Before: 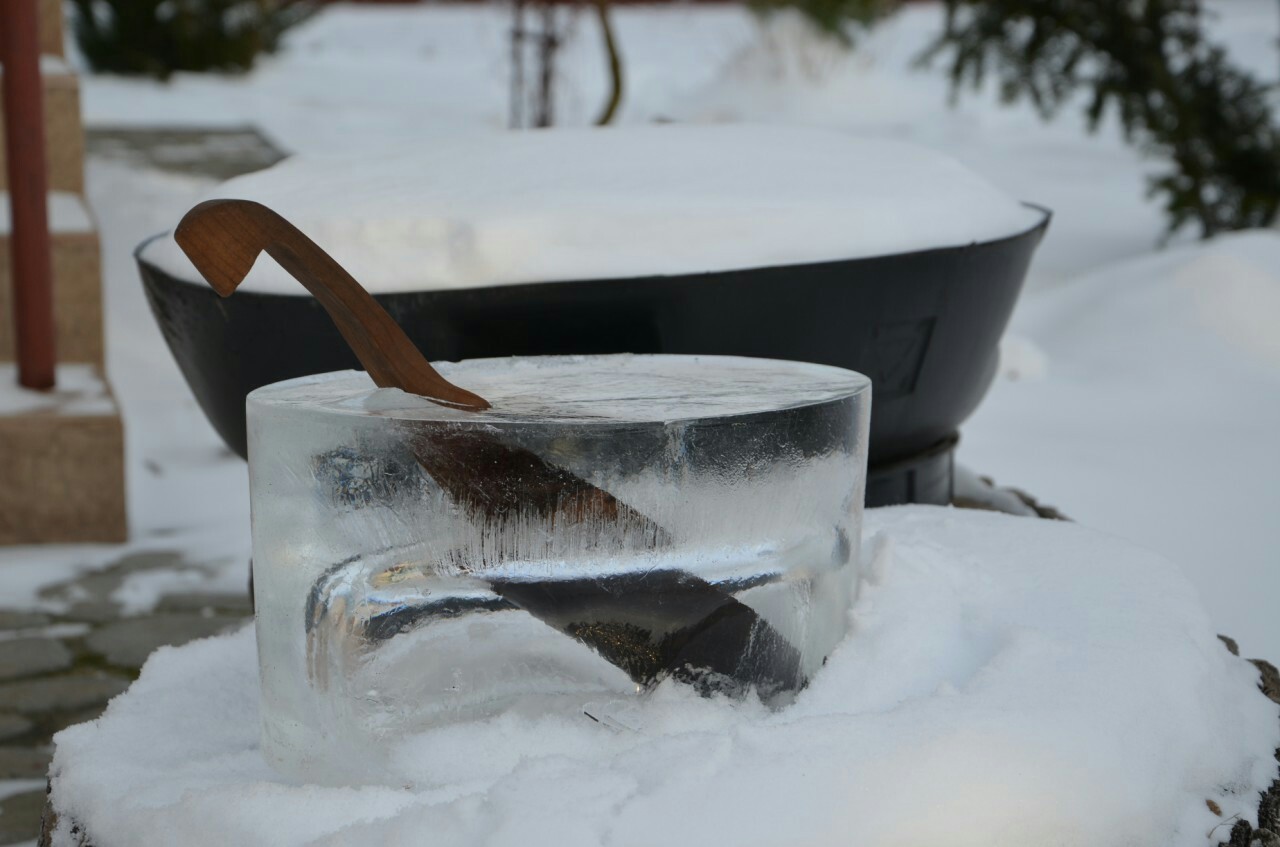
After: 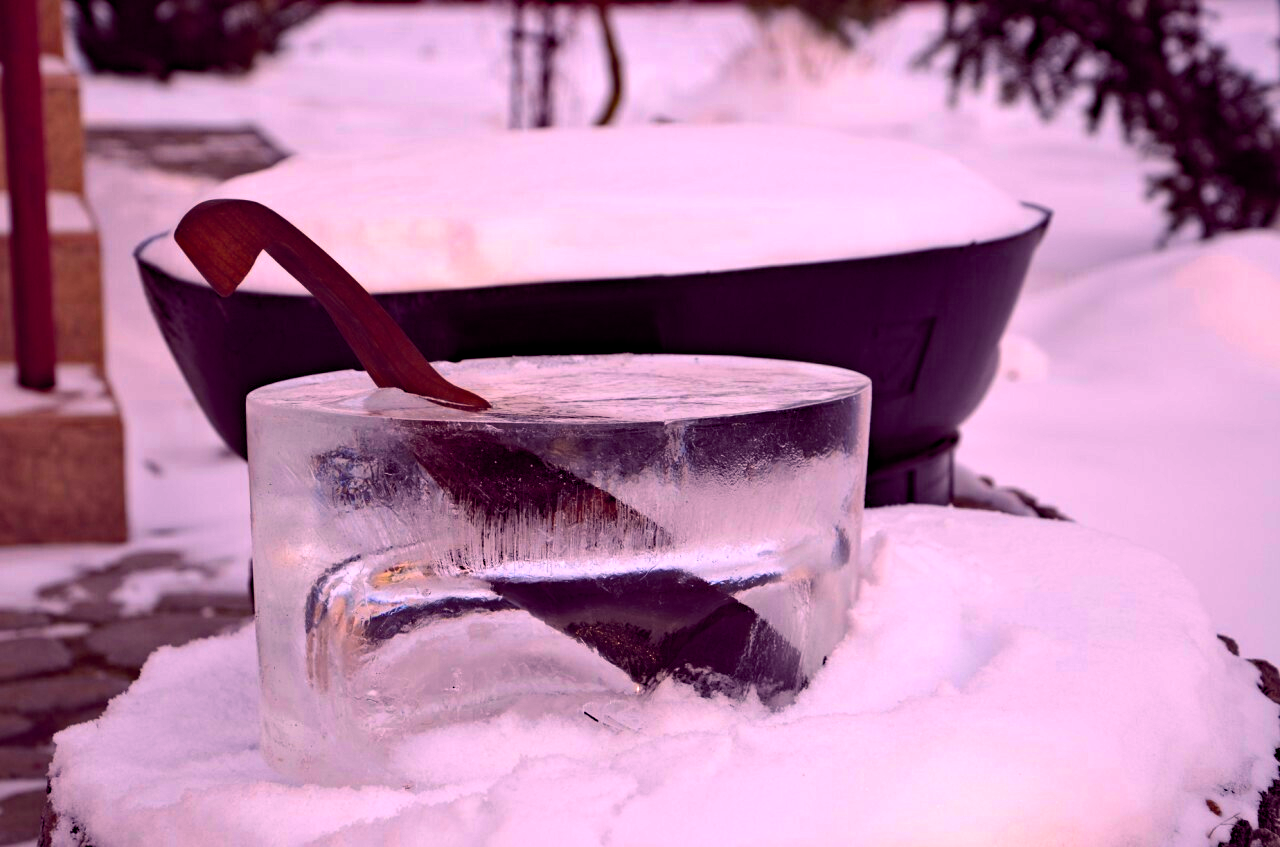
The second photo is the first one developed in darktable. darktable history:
tone equalizer: -8 EV -0.417 EV, -7 EV -0.389 EV, -6 EV -0.333 EV, -5 EV -0.222 EV, -3 EV 0.222 EV, -2 EV 0.333 EV, -1 EV 0.389 EV, +0 EV 0.417 EV, edges refinement/feathering 500, mask exposure compensation -1.57 EV, preserve details no
white balance: red 1.188, blue 1.11
haze removal: strength 0.29, distance 0.25, compatibility mode true, adaptive false
color balance rgb: shadows lift › chroma 6.43%, shadows lift › hue 305.74°, highlights gain › chroma 2.43%, highlights gain › hue 35.74°, global offset › chroma 0.28%, global offset › hue 320.29°, linear chroma grading › global chroma 5.5%, perceptual saturation grading › global saturation 30%, contrast 5.15%
